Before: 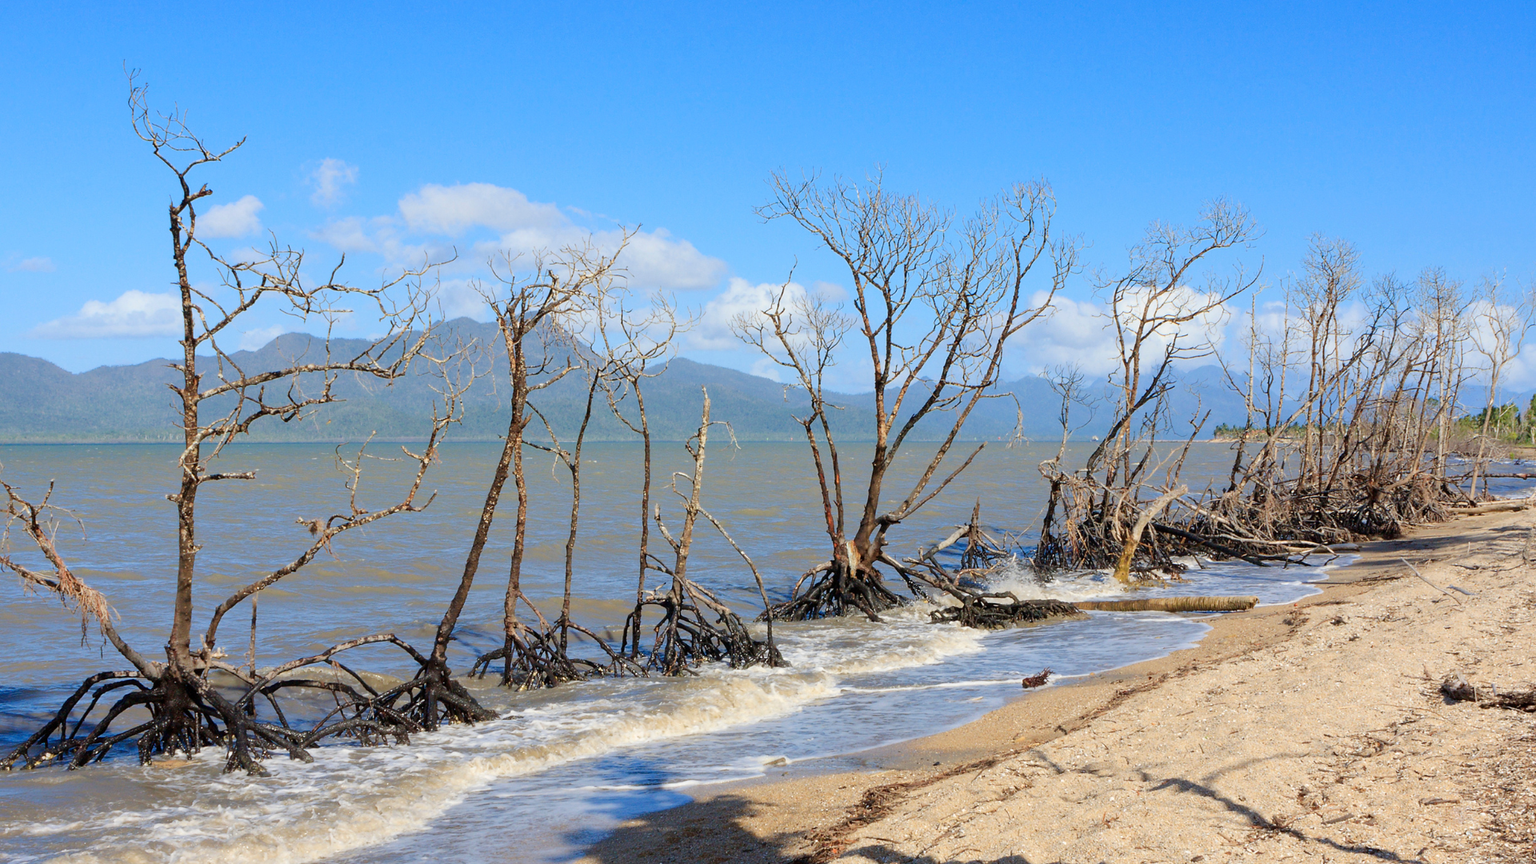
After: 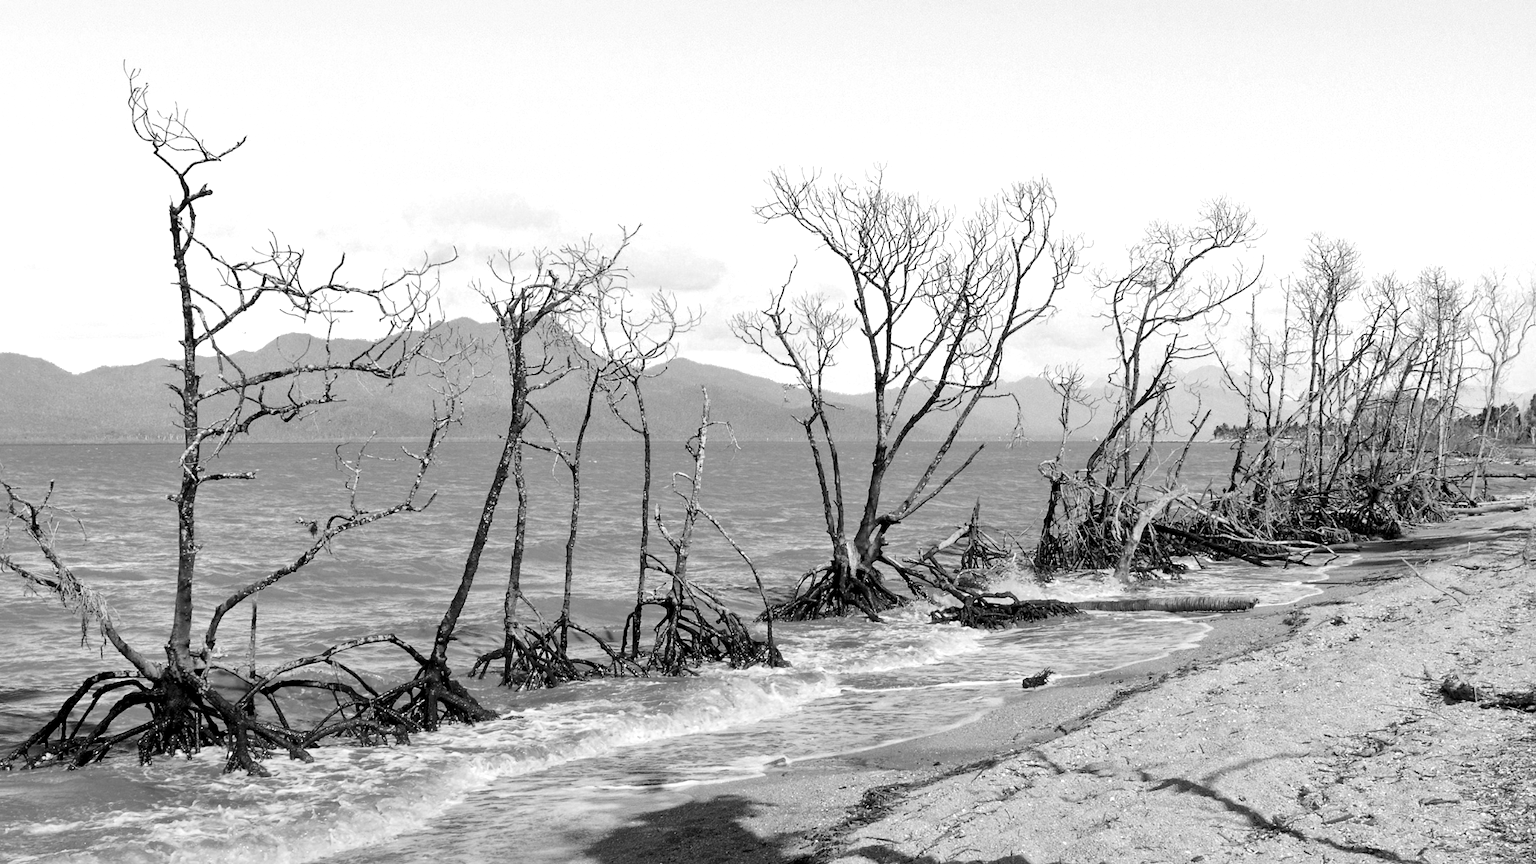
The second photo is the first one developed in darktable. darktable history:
local contrast: mode bilateral grid, contrast 49, coarseness 50, detail 150%, midtone range 0.2
color zones: curves: ch0 [(0, 0.613) (0.01, 0.613) (0.245, 0.448) (0.498, 0.529) (0.642, 0.665) (0.879, 0.777) (0.99, 0.613)]; ch1 [(0, 0) (0.143, 0) (0.286, 0) (0.429, 0) (0.571, 0) (0.714, 0) (0.857, 0)]
